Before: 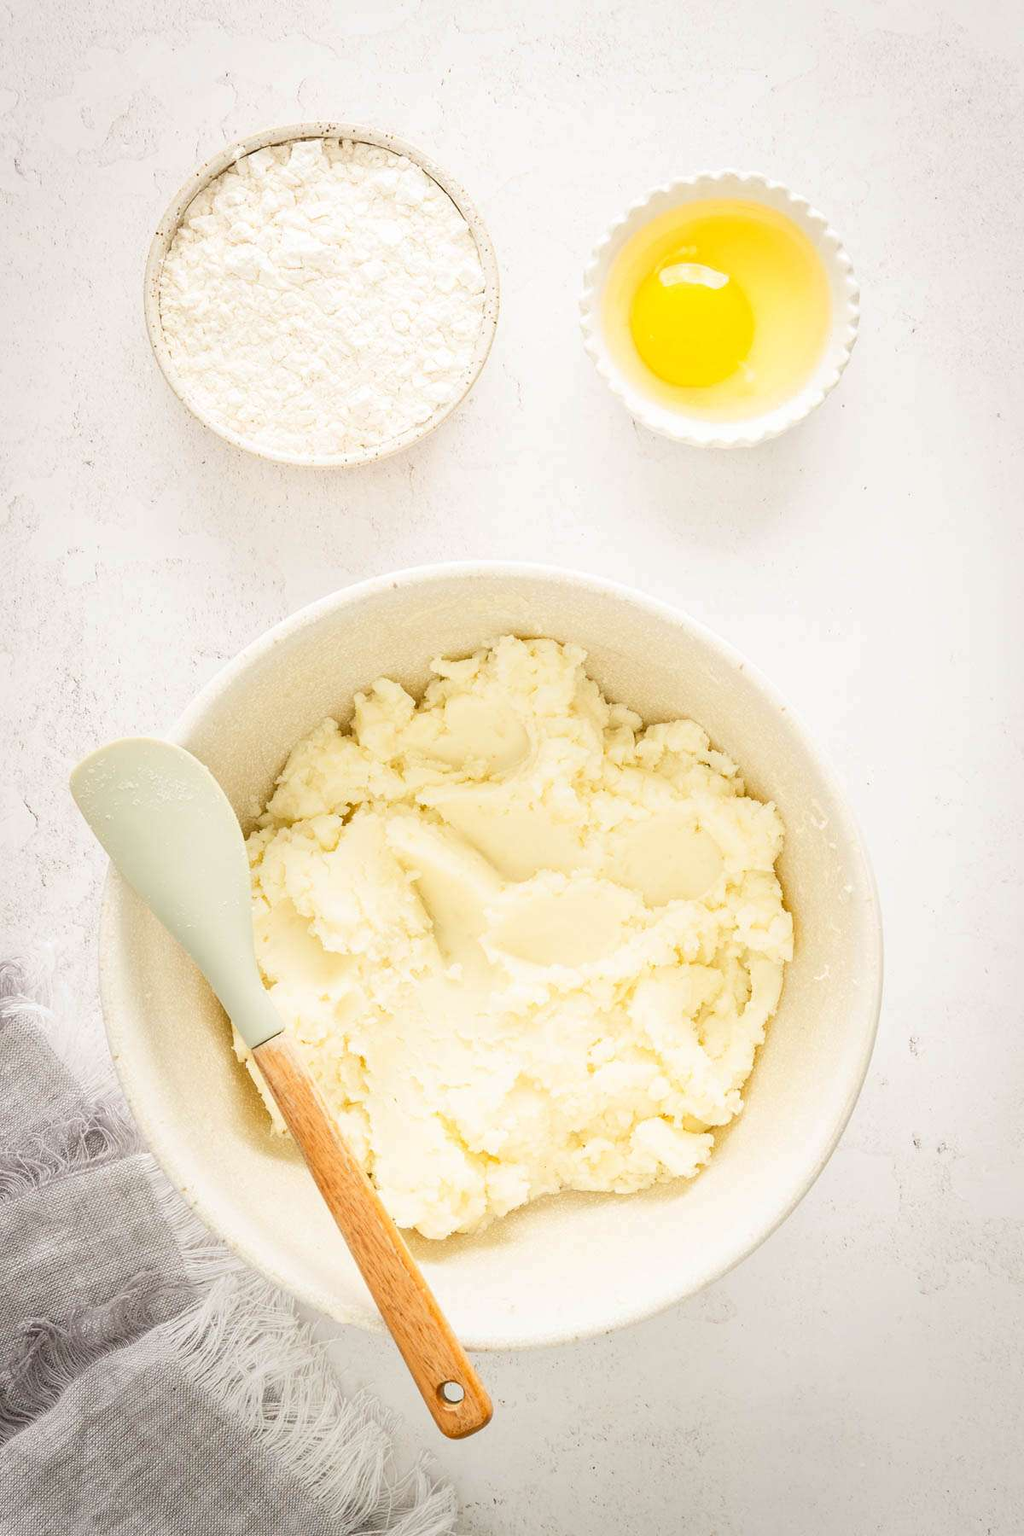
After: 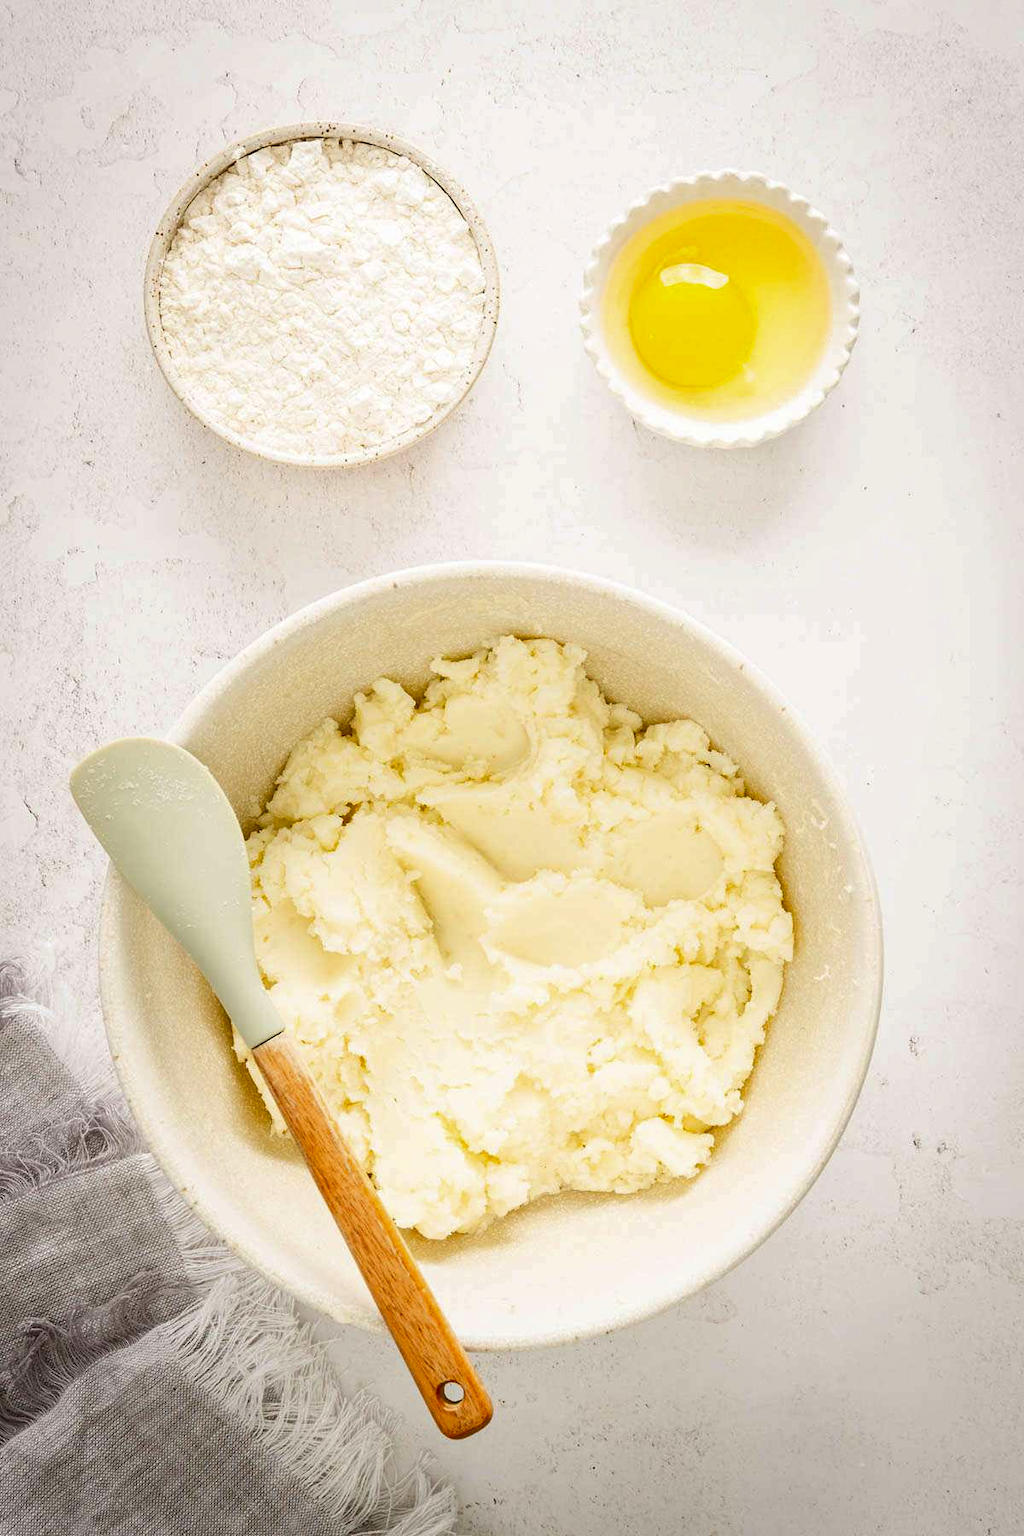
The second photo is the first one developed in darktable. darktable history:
contrast brightness saturation: brightness -0.251, saturation 0.201
